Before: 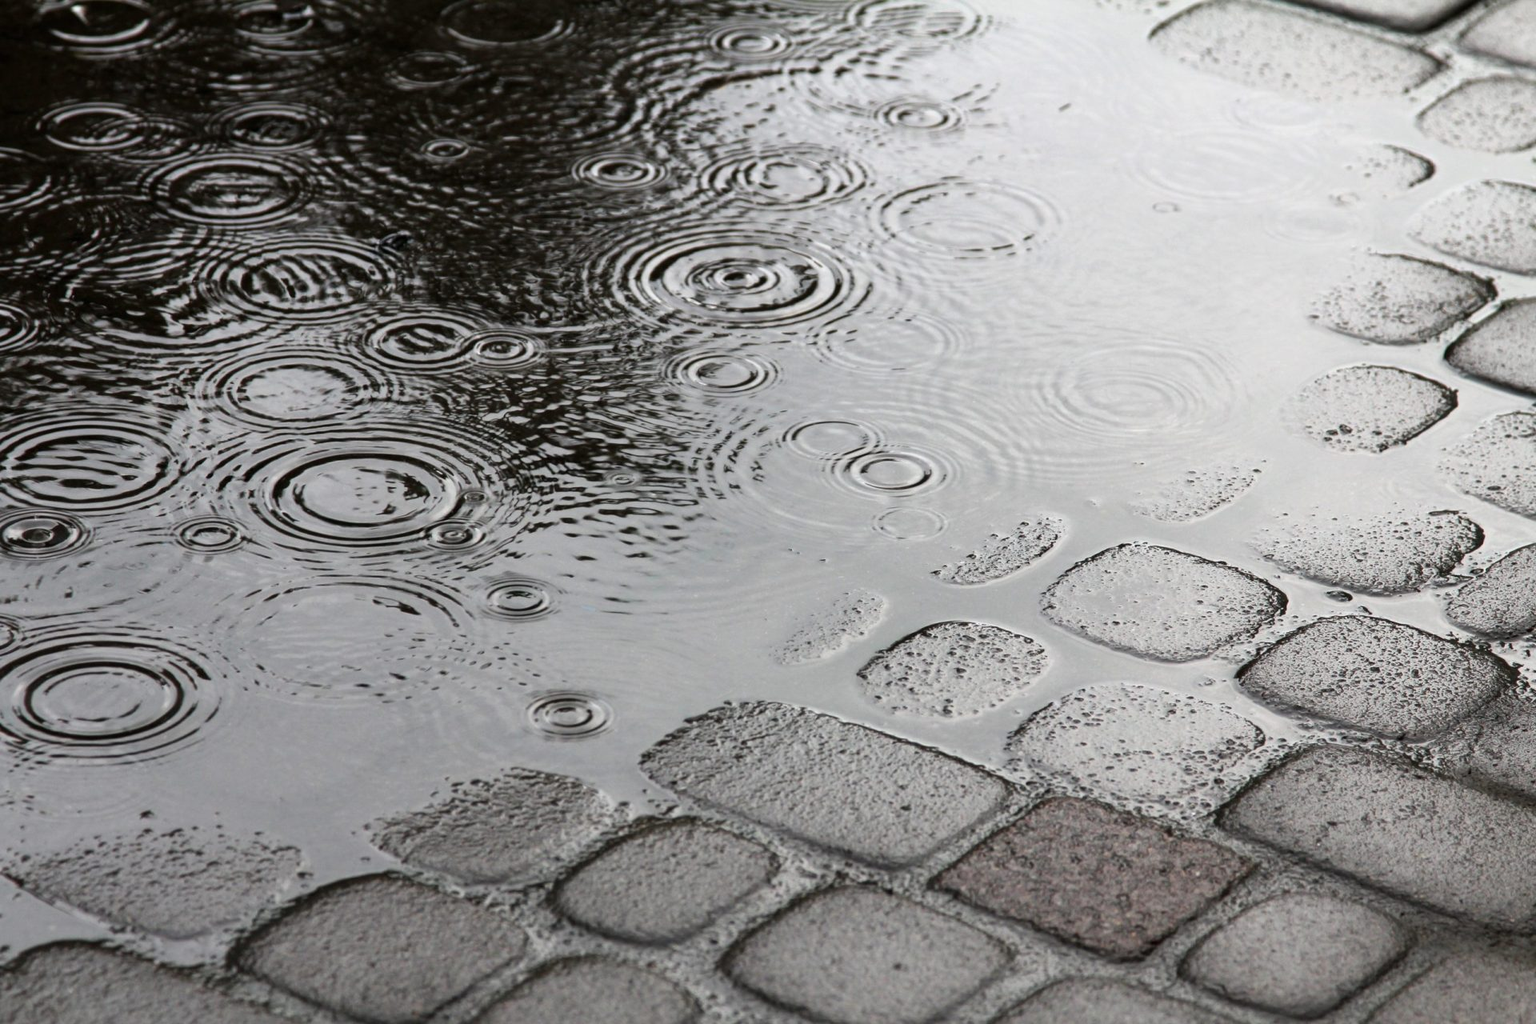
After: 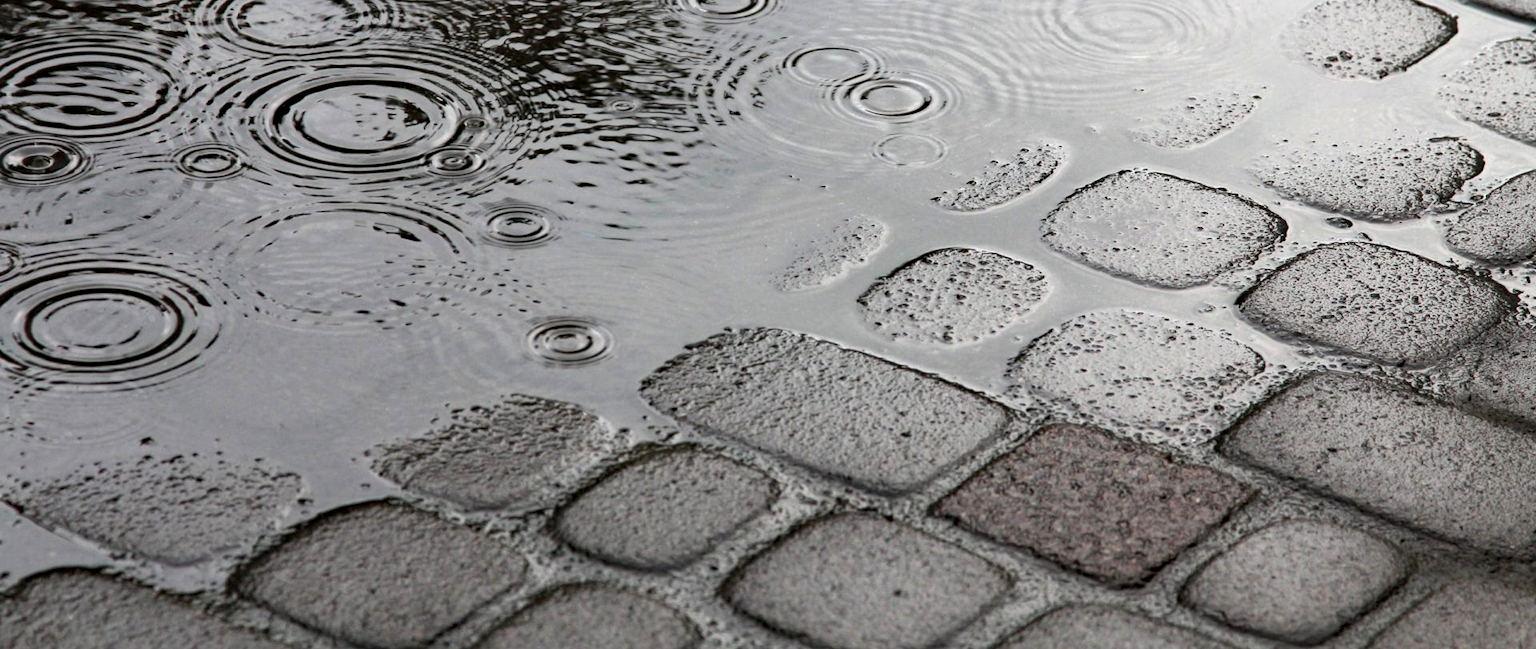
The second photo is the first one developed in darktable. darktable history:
local contrast: highlights 100%, shadows 101%, detail 119%, midtone range 0.2
crop and rotate: top 36.539%
haze removal: compatibility mode true, adaptive false
